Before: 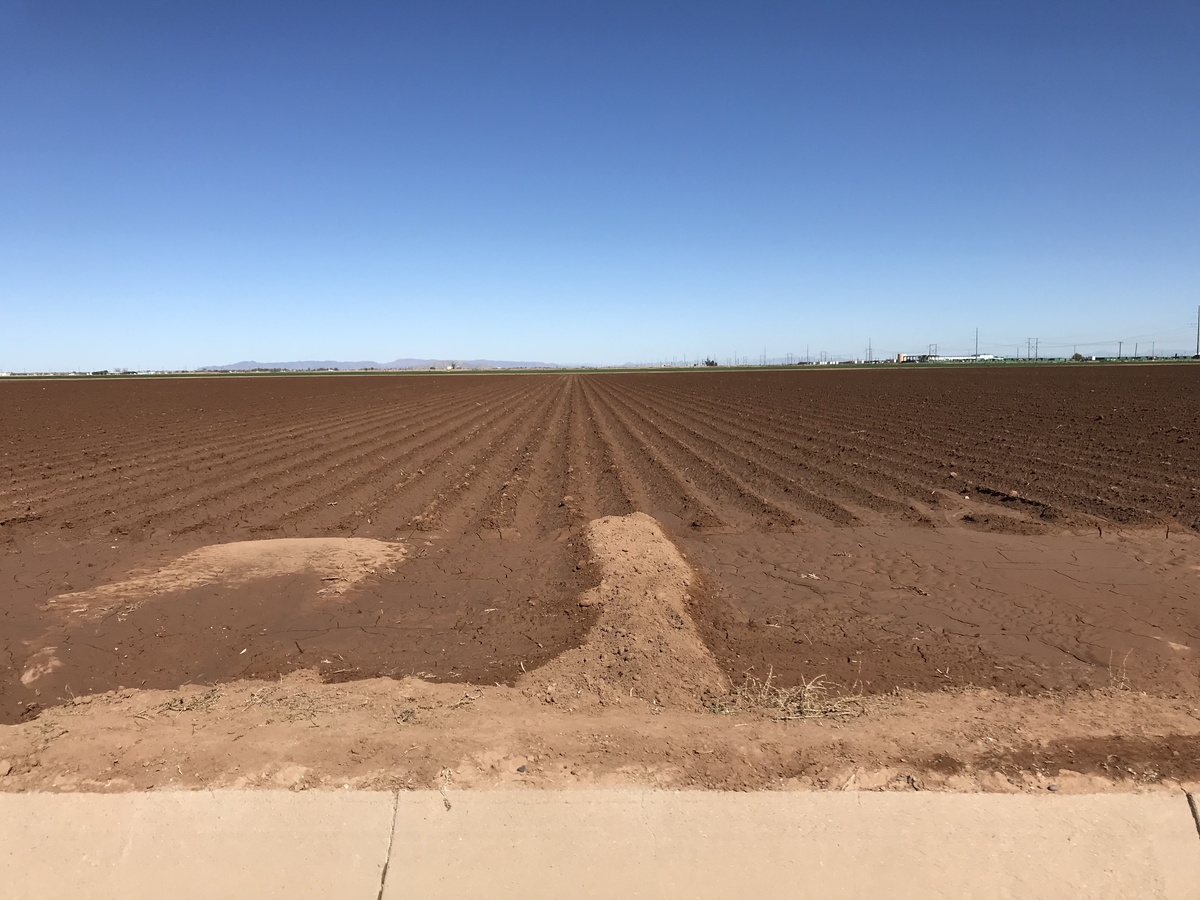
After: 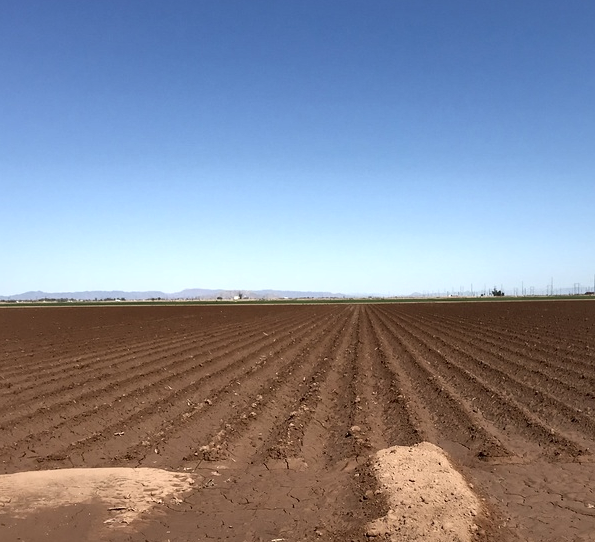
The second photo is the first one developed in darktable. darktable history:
local contrast: mode bilateral grid, contrast 71, coarseness 75, detail 180%, midtone range 0.2
crop: left 17.763%, top 7.83%, right 32.6%, bottom 31.838%
